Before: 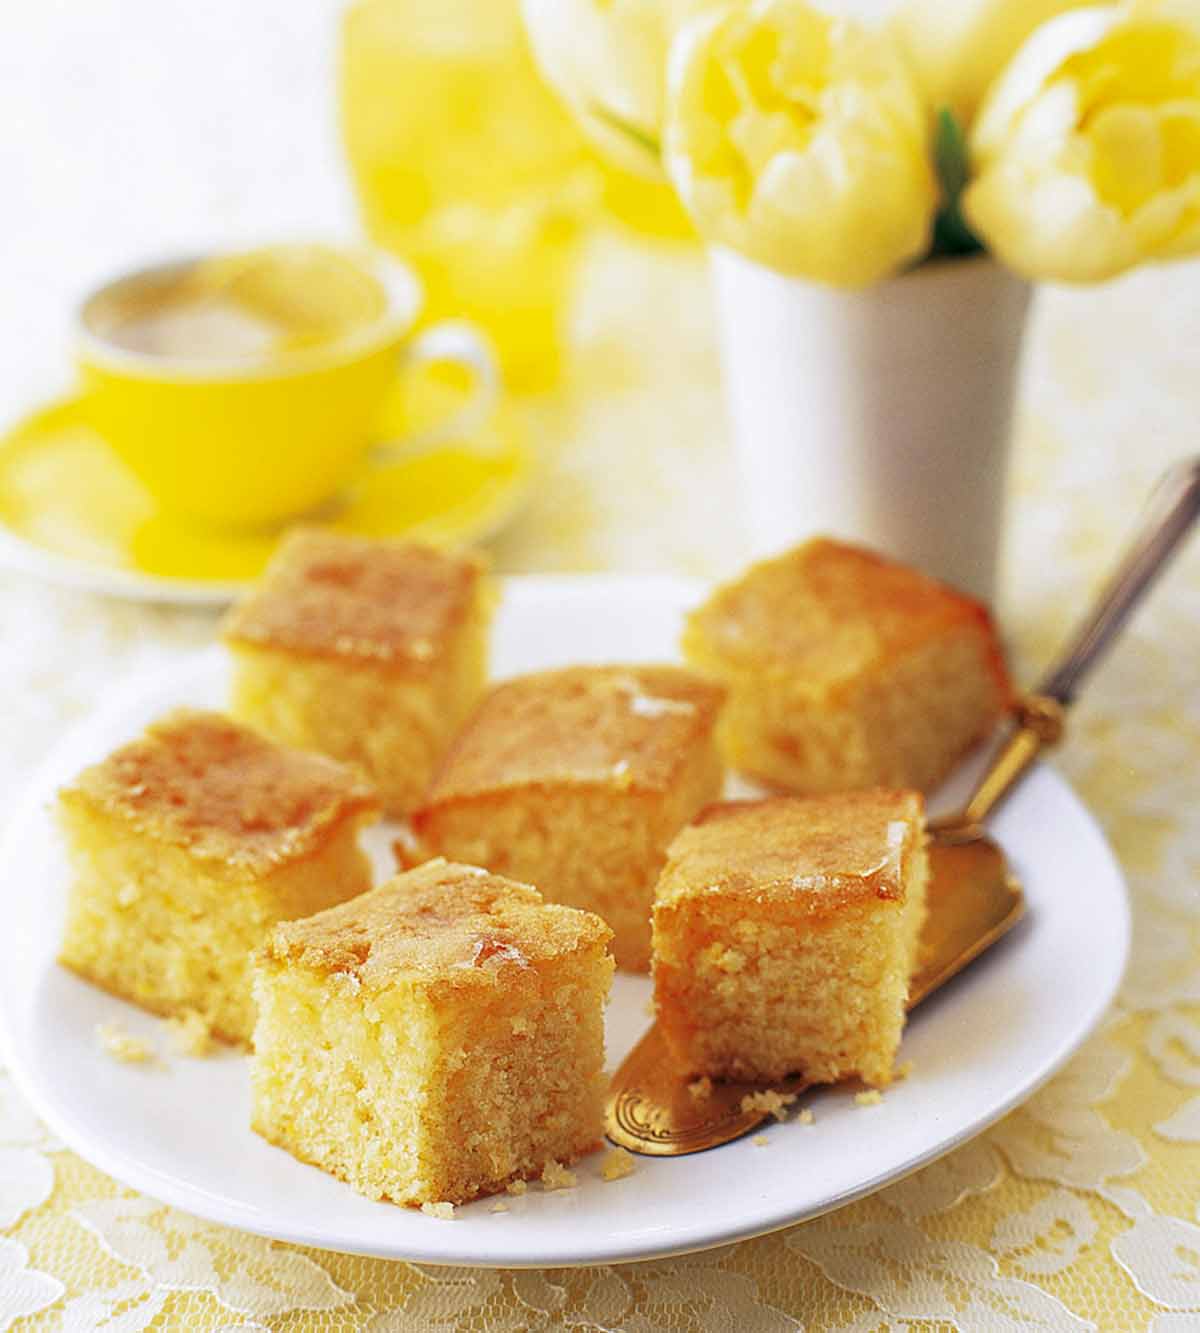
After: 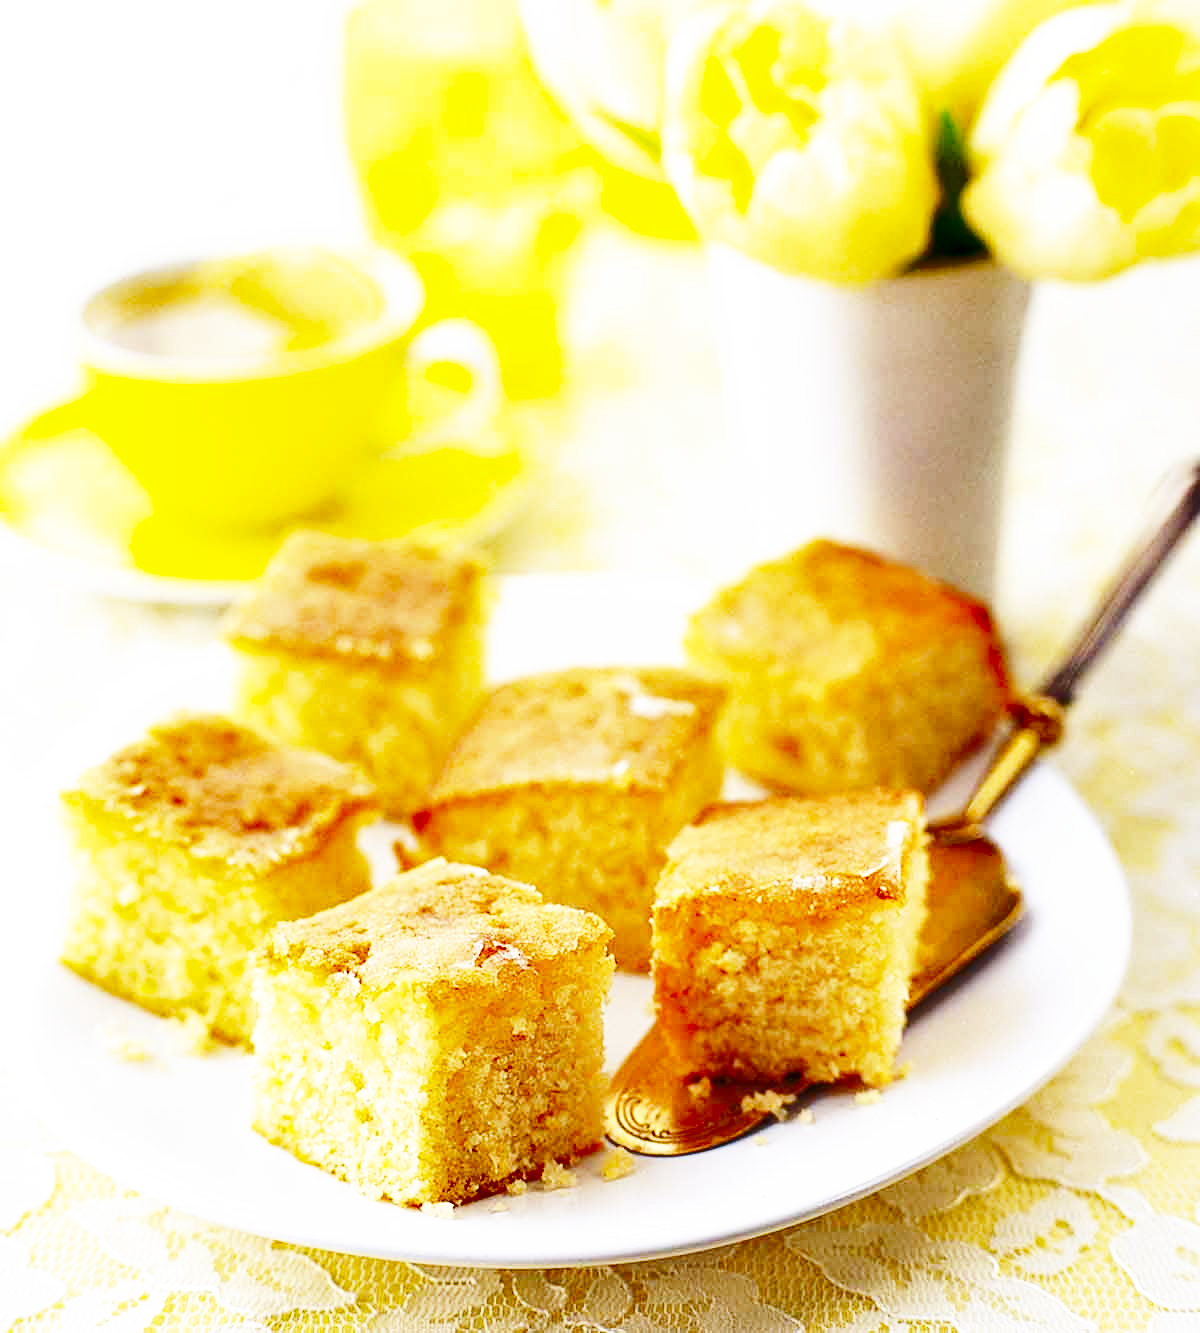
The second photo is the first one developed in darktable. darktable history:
shadows and highlights: soften with gaussian
base curve: curves: ch0 [(0, 0.003) (0.001, 0.002) (0.006, 0.004) (0.02, 0.022) (0.048, 0.086) (0.094, 0.234) (0.162, 0.431) (0.258, 0.629) (0.385, 0.8) (0.548, 0.918) (0.751, 0.988) (1, 1)], preserve colors none
